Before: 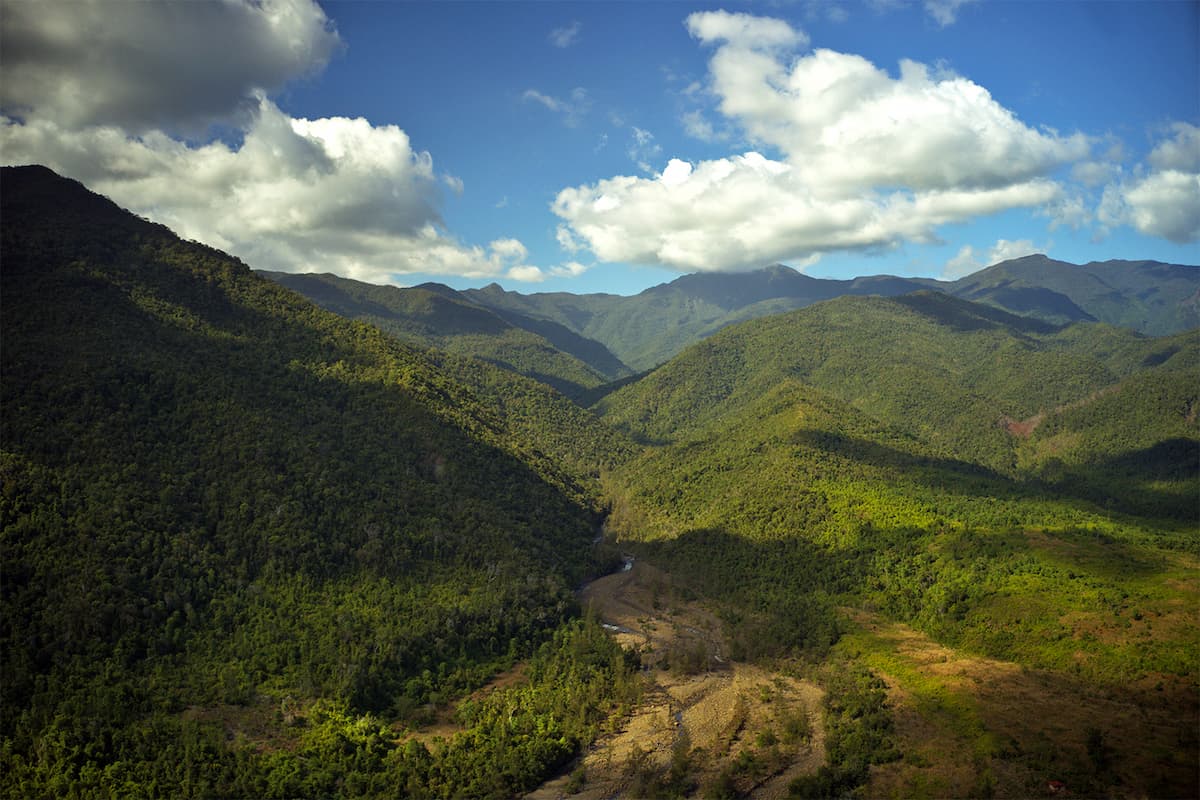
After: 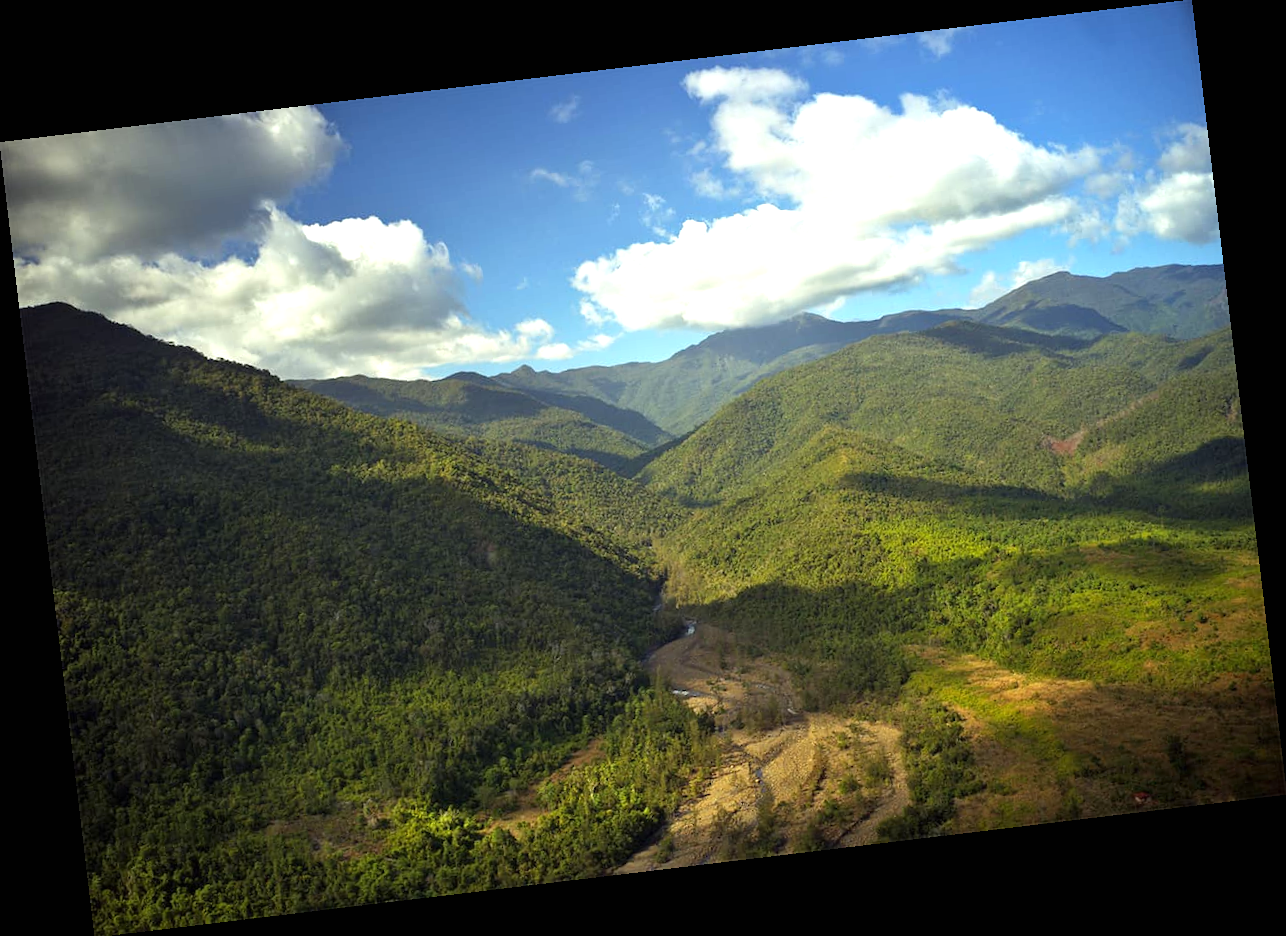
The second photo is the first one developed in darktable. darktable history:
exposure: black level correction 0, exposure 0.6 EV, compensate highlight preservation false
rotate and perspective: rotation -6.83°, automatic cropping off
